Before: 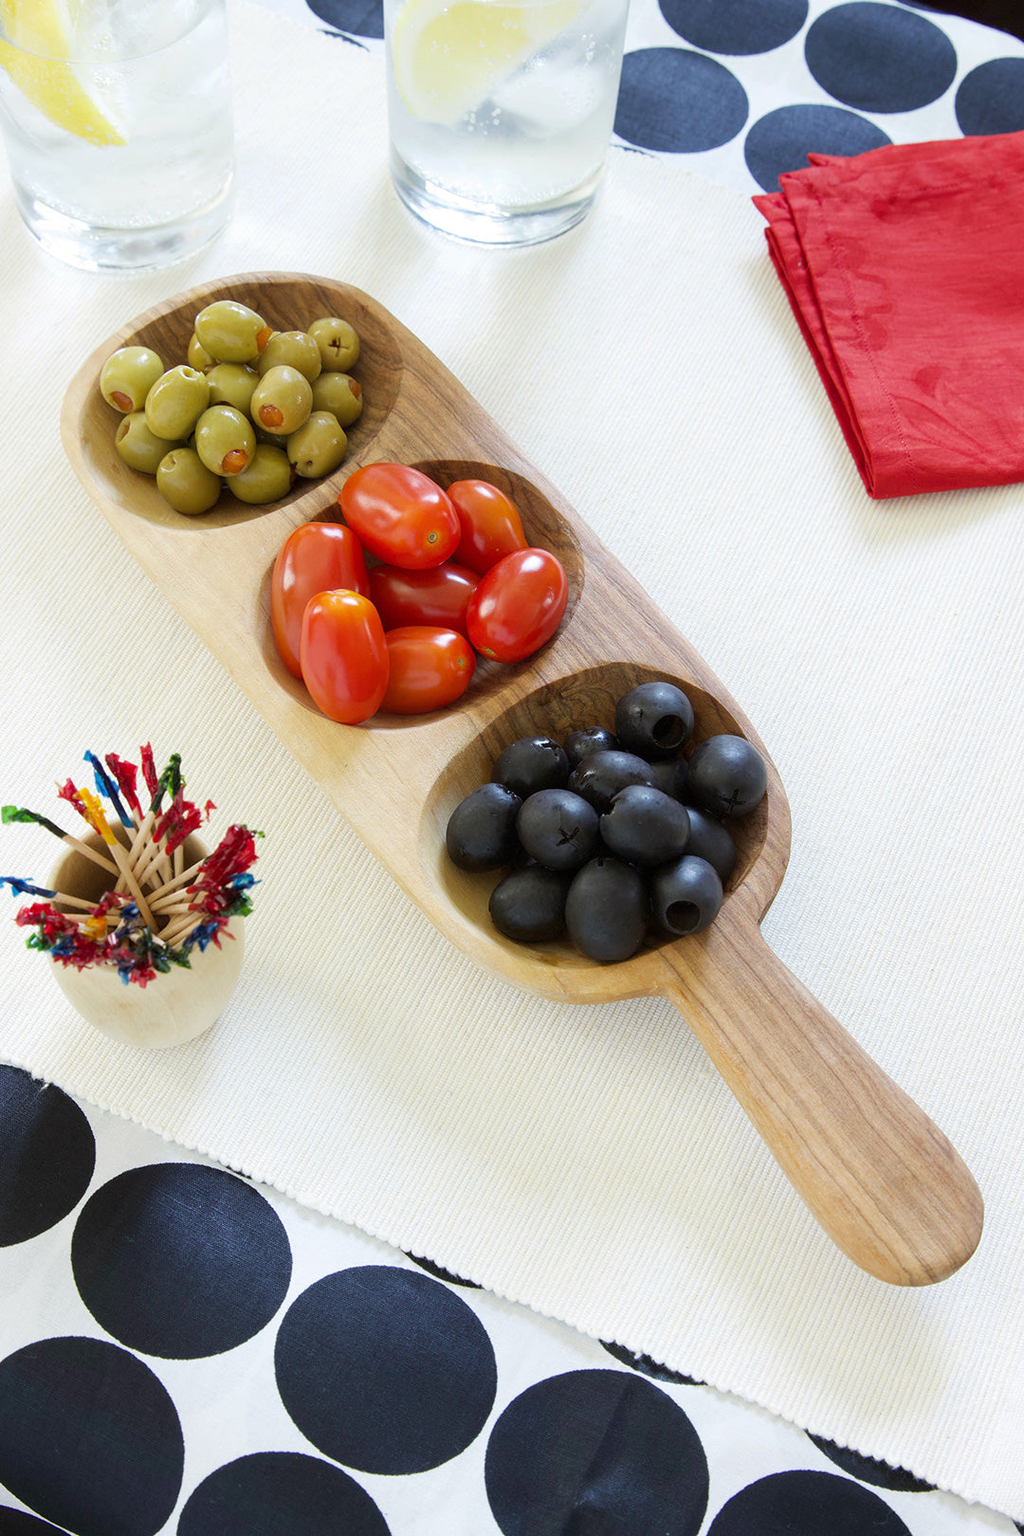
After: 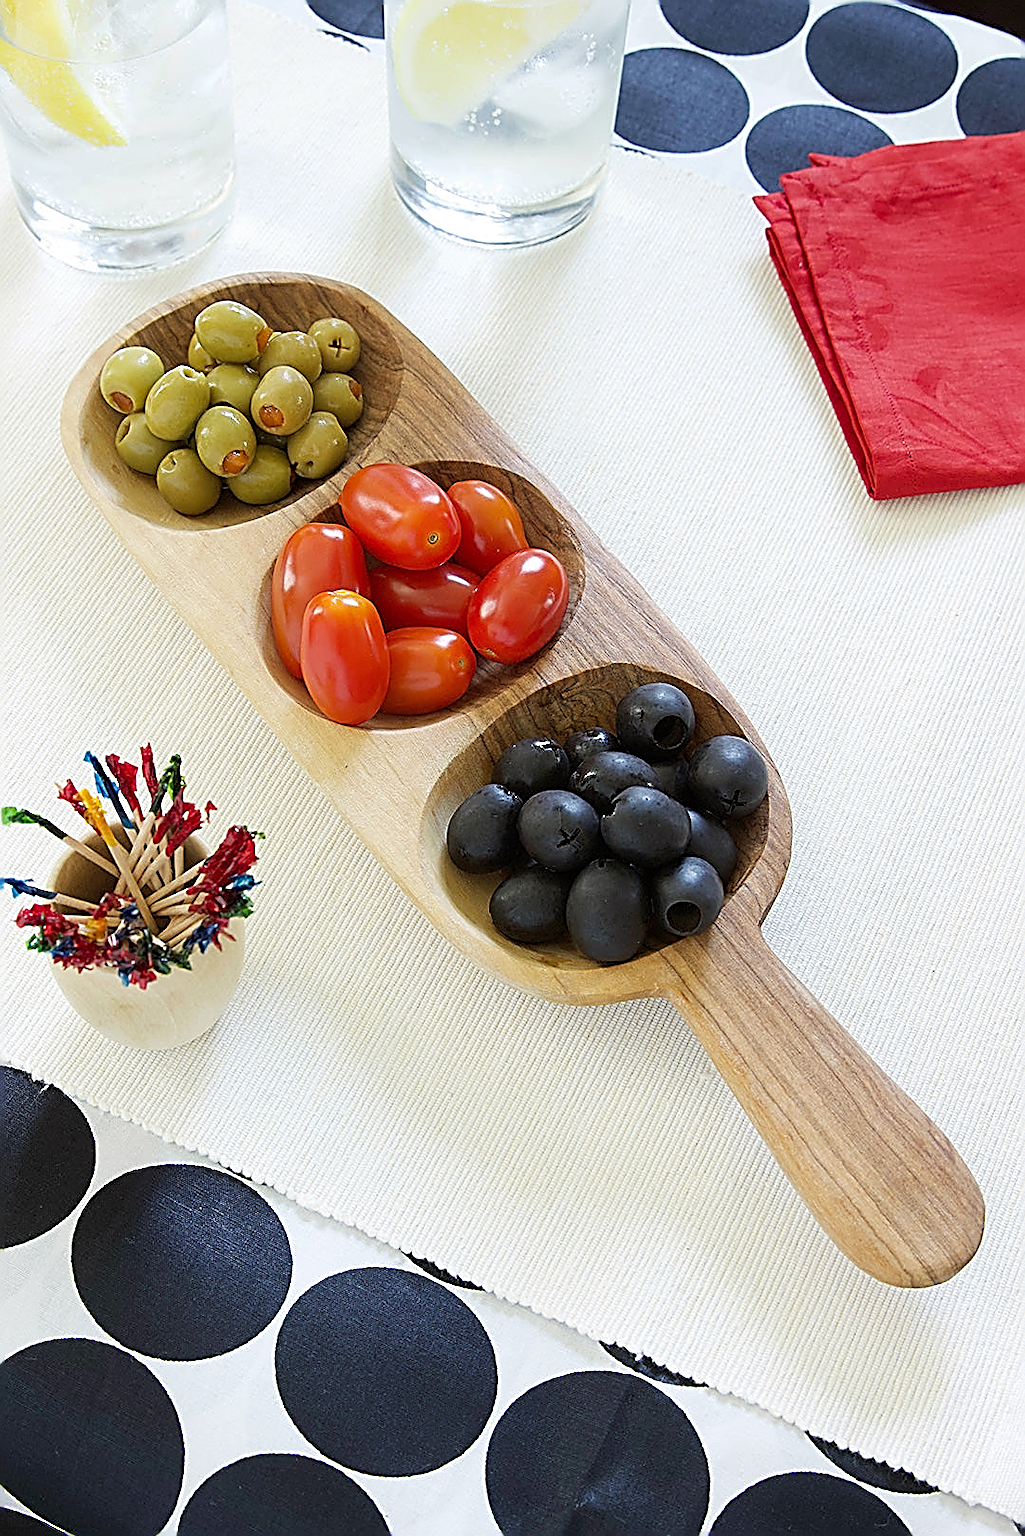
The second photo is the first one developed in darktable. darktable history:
sharpen: amount 2
crop: bottom 0.071%
